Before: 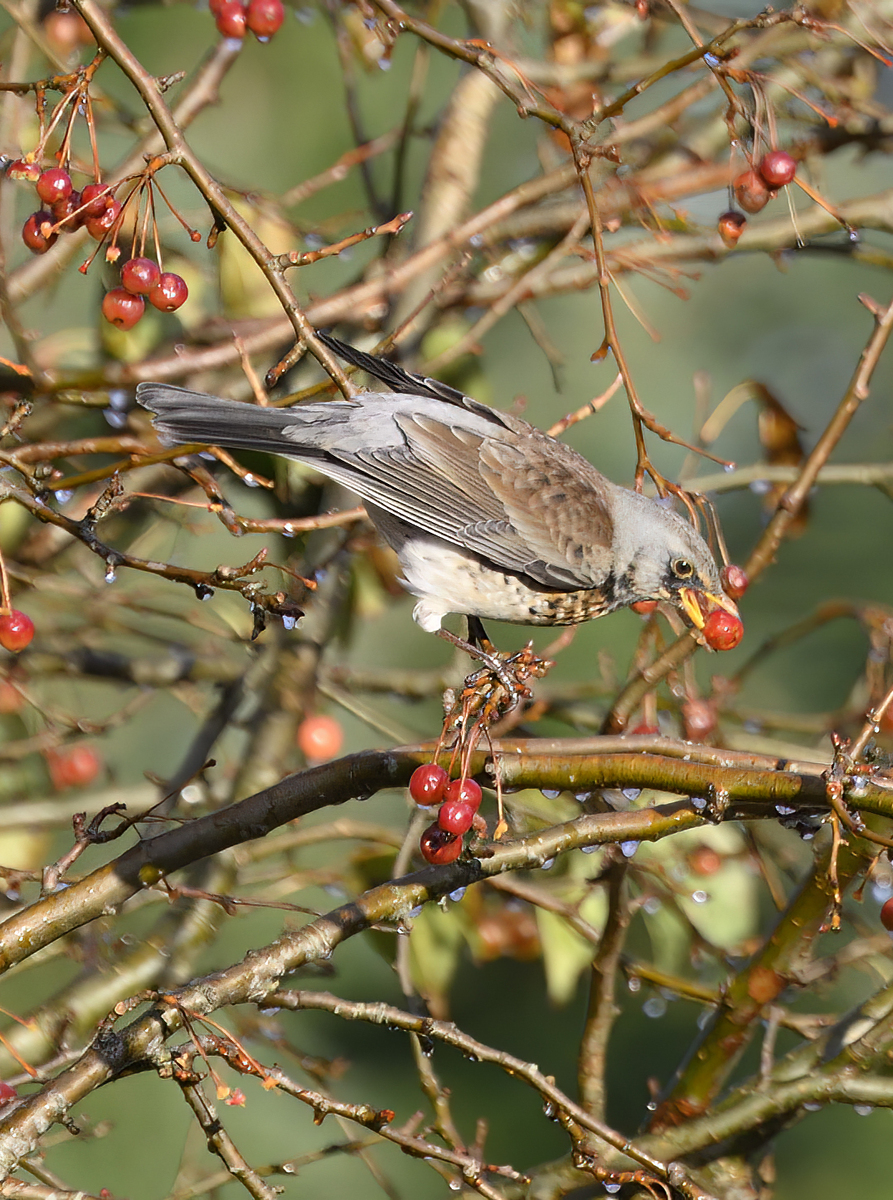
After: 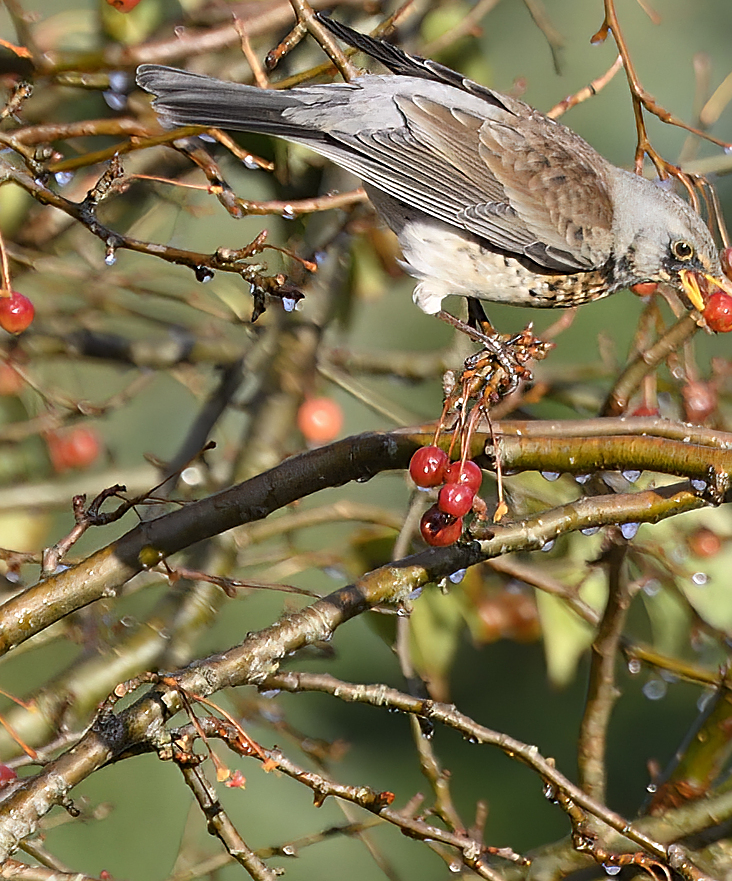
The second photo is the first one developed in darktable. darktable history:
sharpen: on, module defaults
crop: top 26.531%, right 17.959%
